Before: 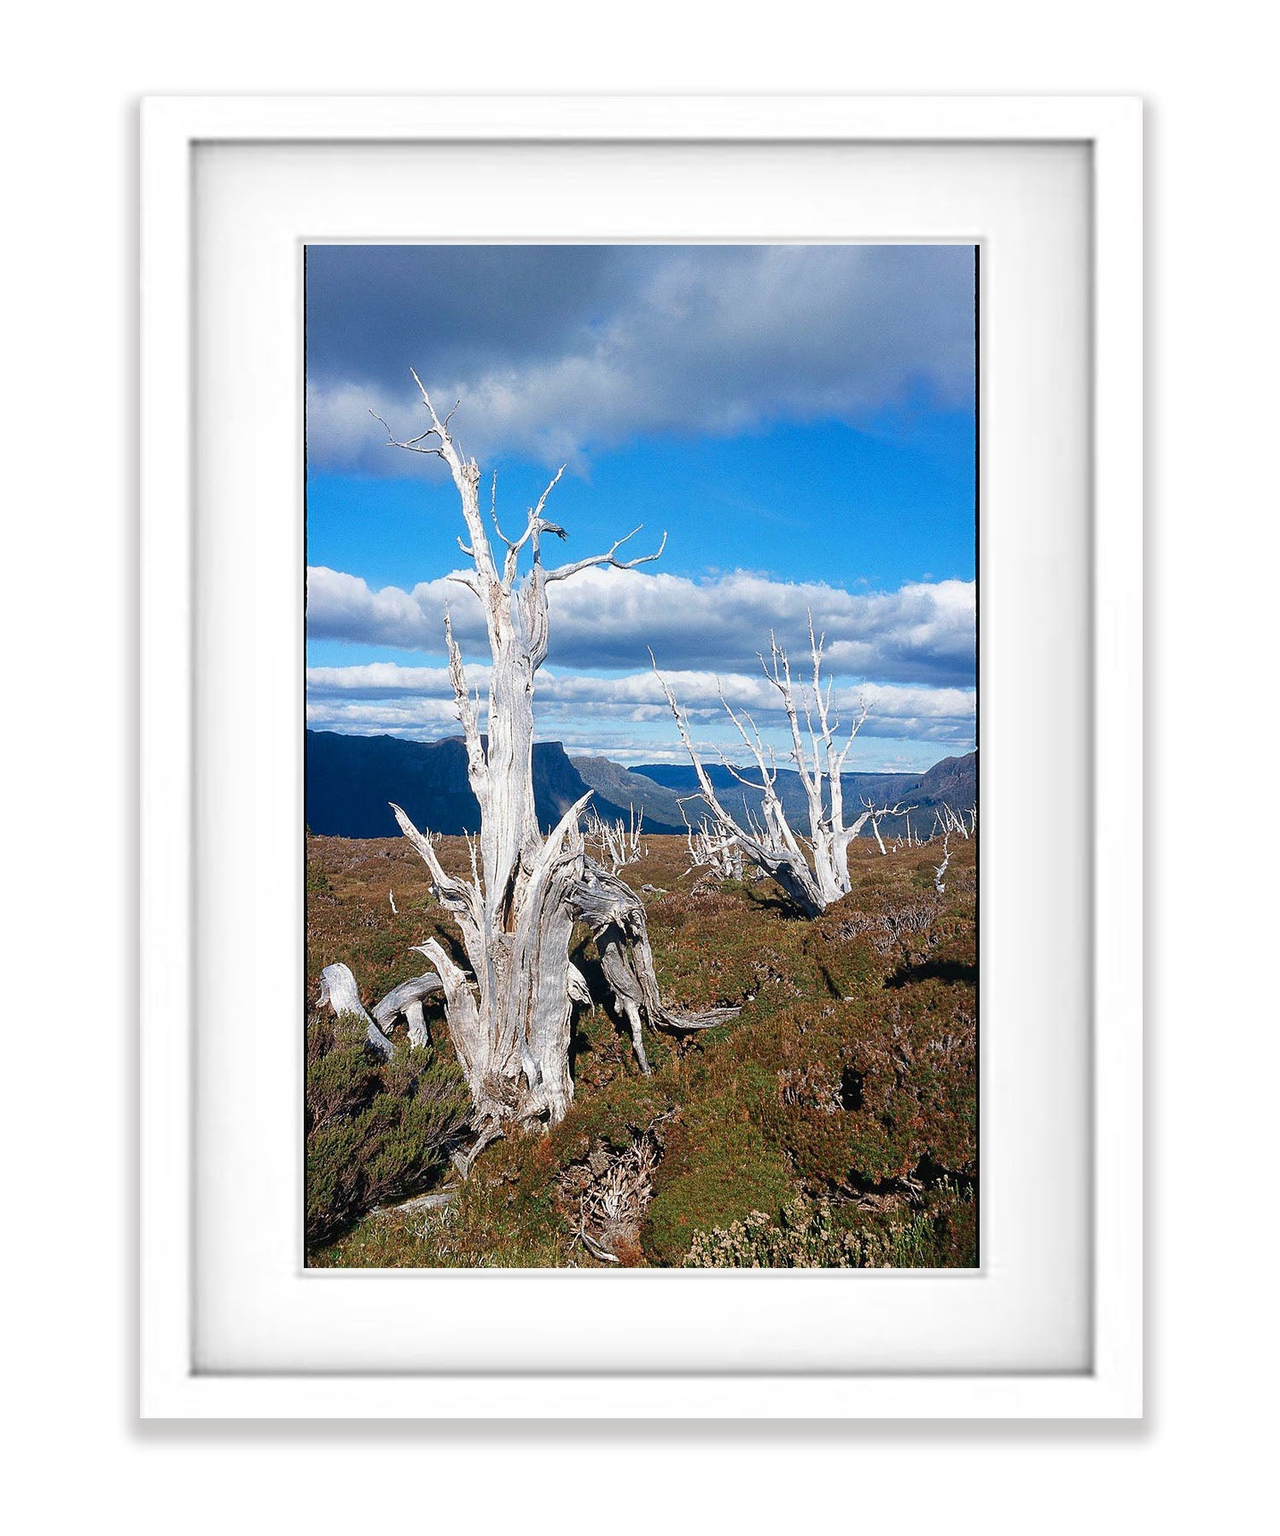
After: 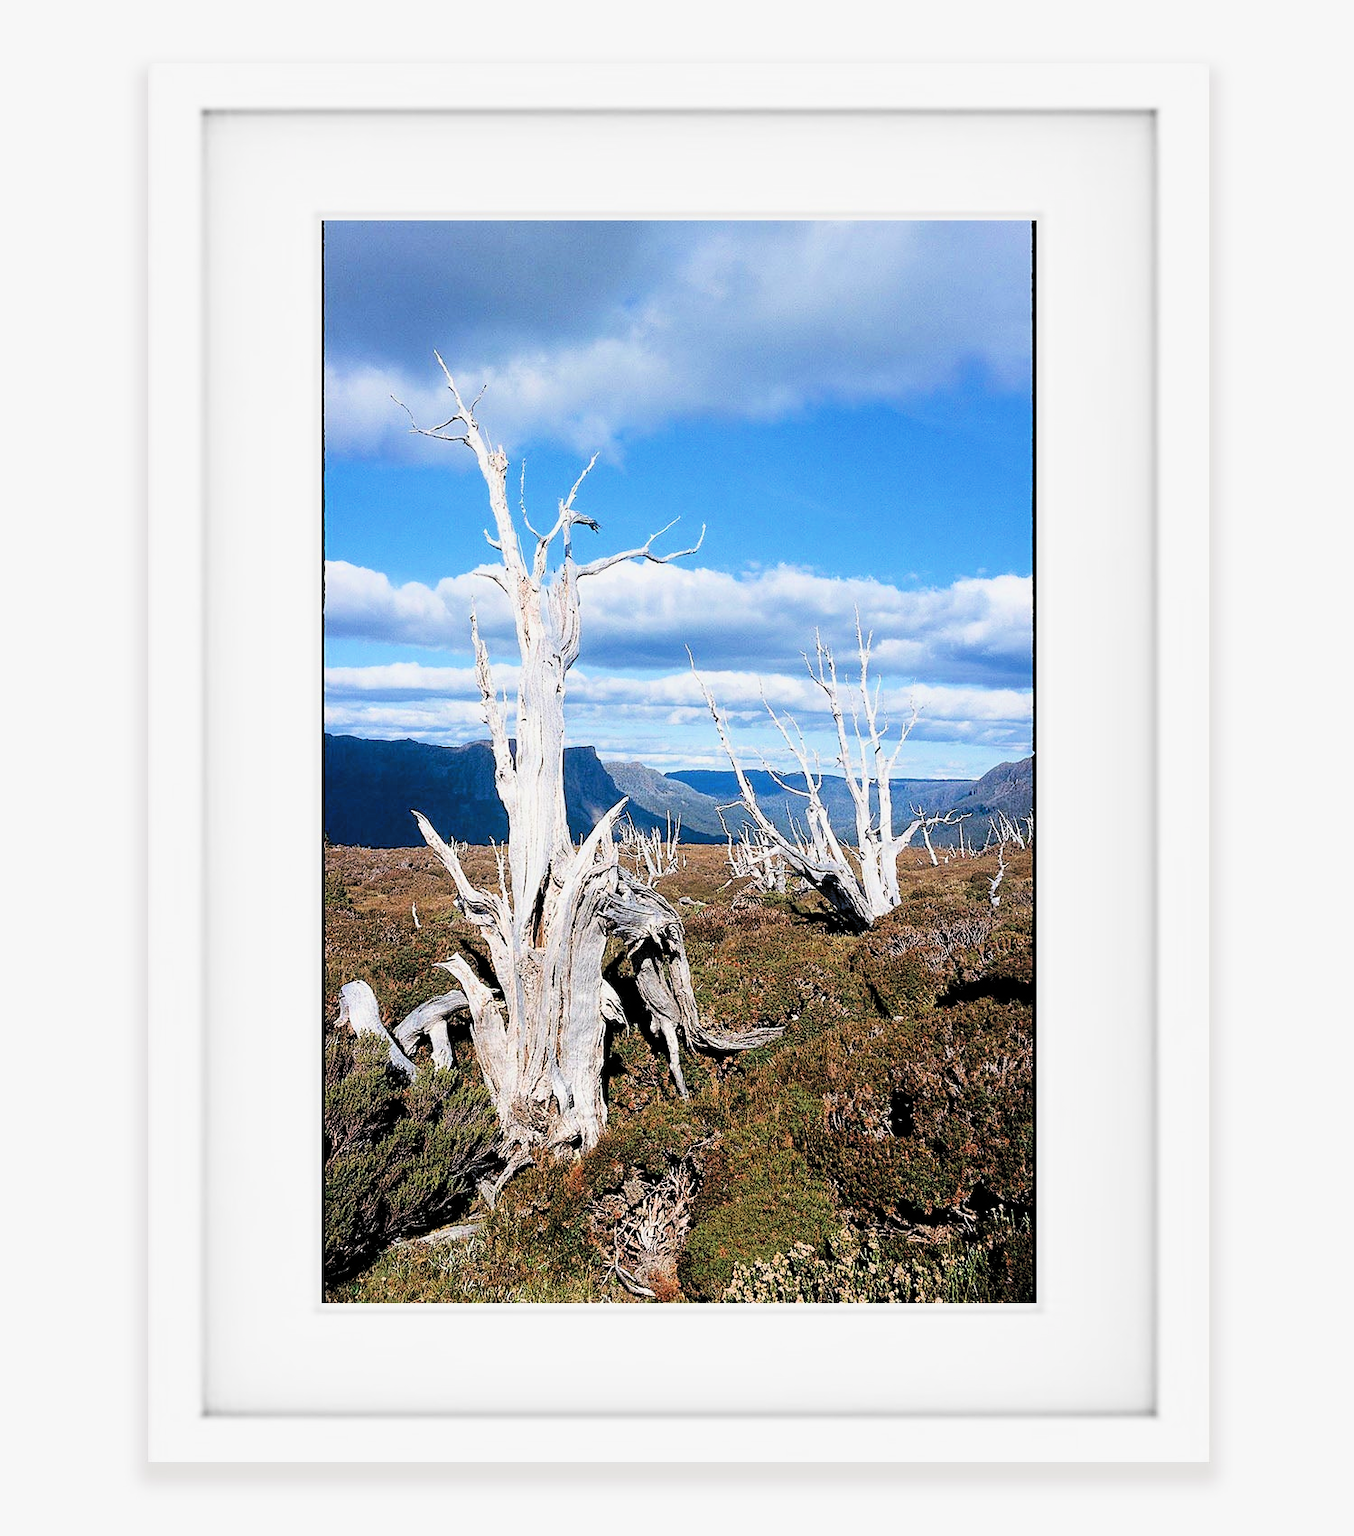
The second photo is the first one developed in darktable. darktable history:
crop and rotate: top 2.391%, bottom 3.077%
tone equalizer: -8 EV -0.715 EV, -7 EV -0.716 EV, -6 EV -0.627 EV, -5 EV -0.398 EV, -3 EV 0.392 EV, -2 EV 0.6 EV, -1 EV 0.681 EV, +0 EV 0.732 EV
filmic rgb: black relative exposure -5.03 EV, white relative exposure 3.99 EV, hardness 2.9, contrast 1.298, highlights saturation mix -28.8%, color science v6 (2022)
